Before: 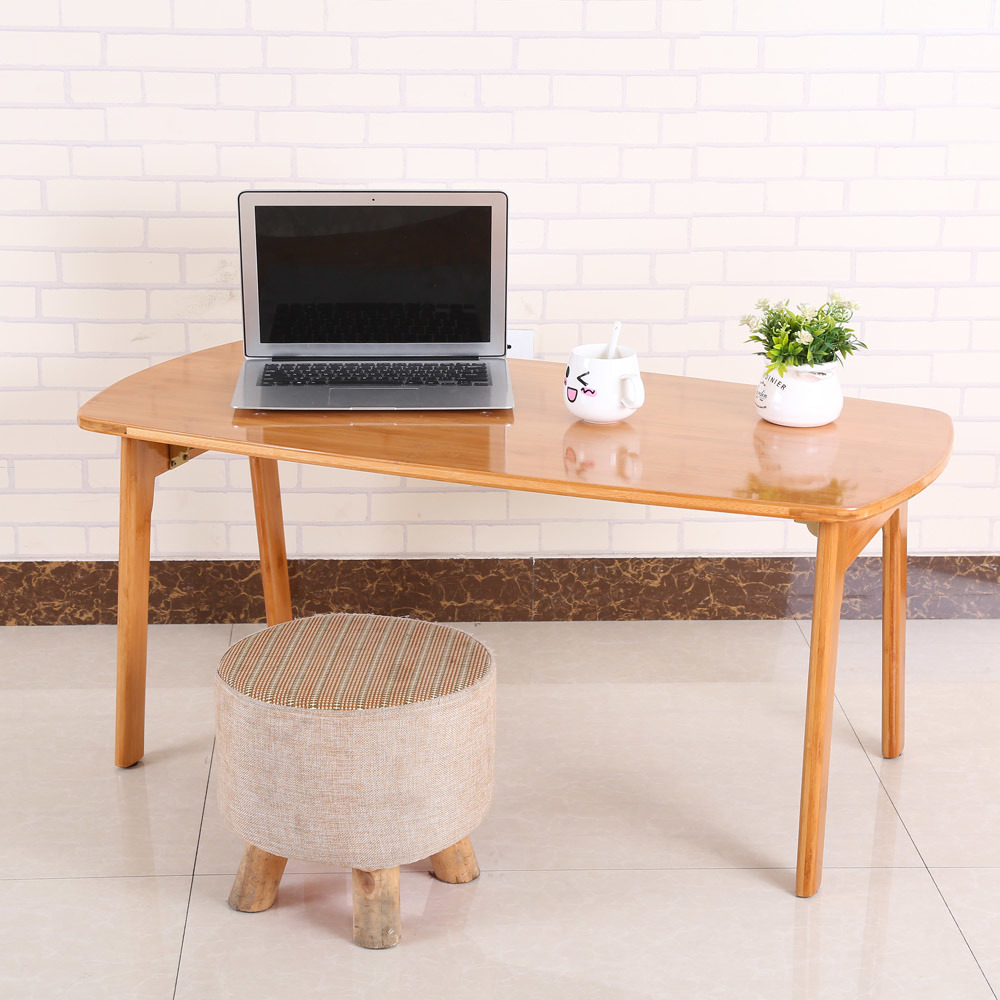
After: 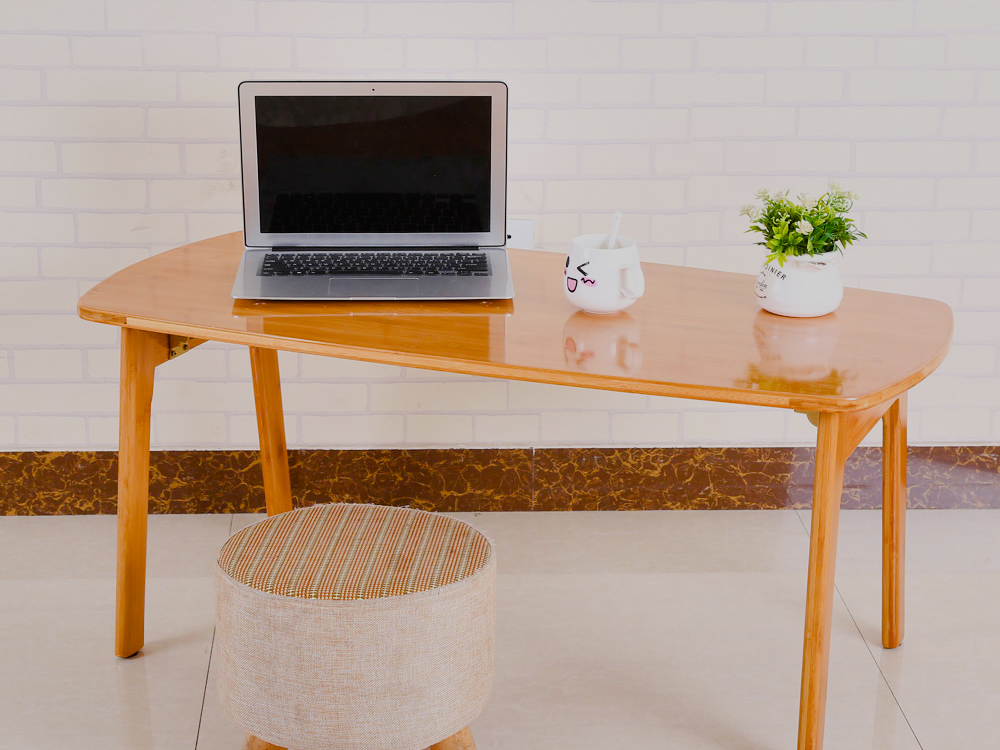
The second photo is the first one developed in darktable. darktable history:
crop: top 11.058%, bottom 13.889%
color balance rgb: linear chroma grading › global chroma 15.542%, perceptual saturation grading › global saturation -0.056%, perceptual saturation grading › highlights -16.767%, perceptual saturation grading › mid-tones 32.618%, perceptual saturation grading › shadows 50.567%, global vibrance 20%
filmic rgb: black relative exposure -7.65 EV, white relative exposure 4.56 EV, hardness 3.61, contrast 0.995
shadows and highlights: shadows 31.59, highlights -33.19, soften with gaussian
